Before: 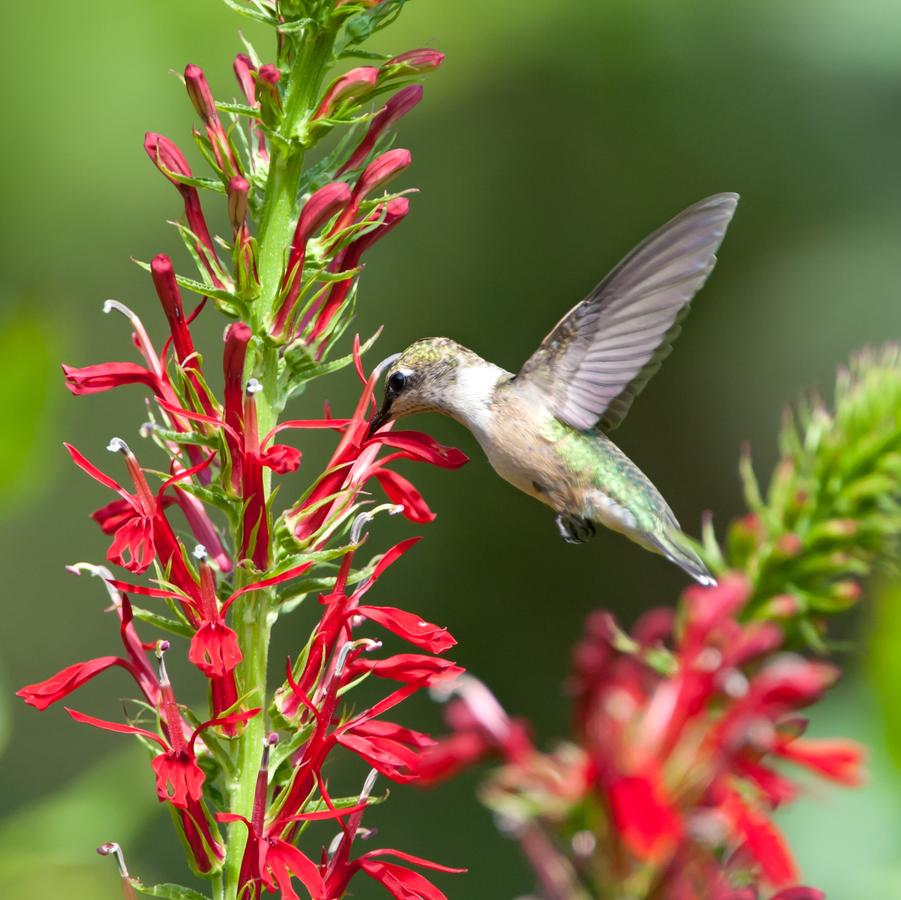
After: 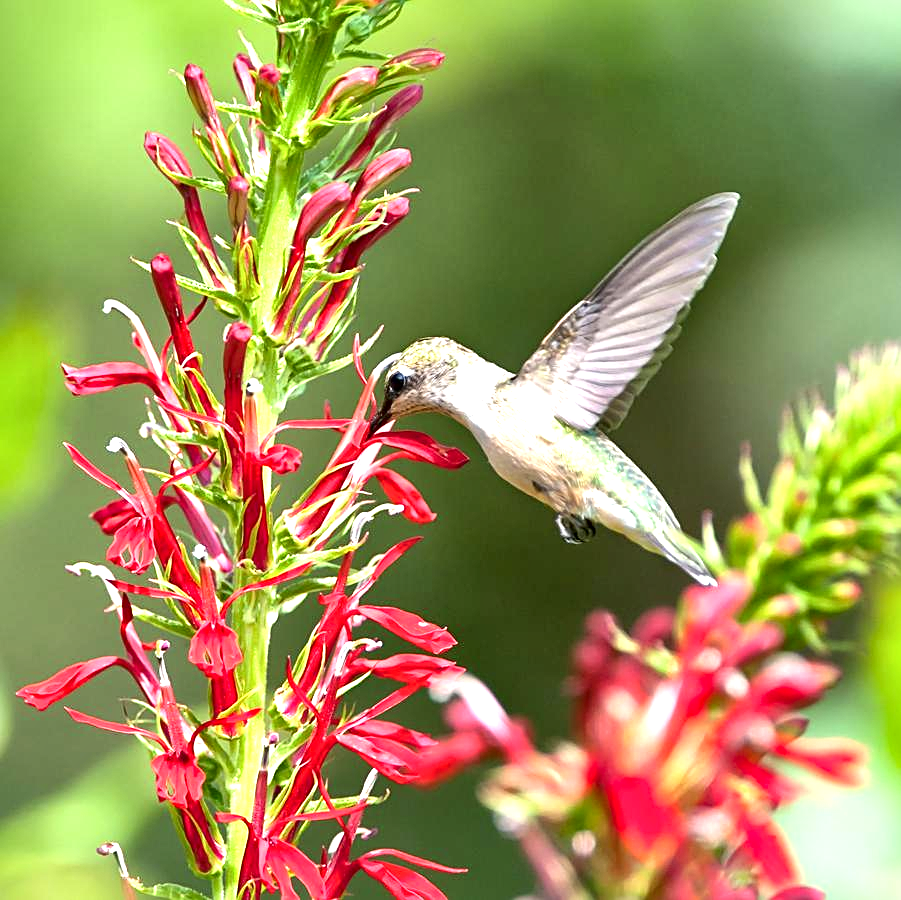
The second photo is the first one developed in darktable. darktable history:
exposure: black level correction 0.001, exposure 1.05 EV, compensate exposure bias true, compensate highlight preservation false
sharpen: on, module defaults
local contrast: mode bilateral grid, contrast 20, coarseness 50, detail 150%, midtone range 0.2
tone equalizer: on, module defaults
